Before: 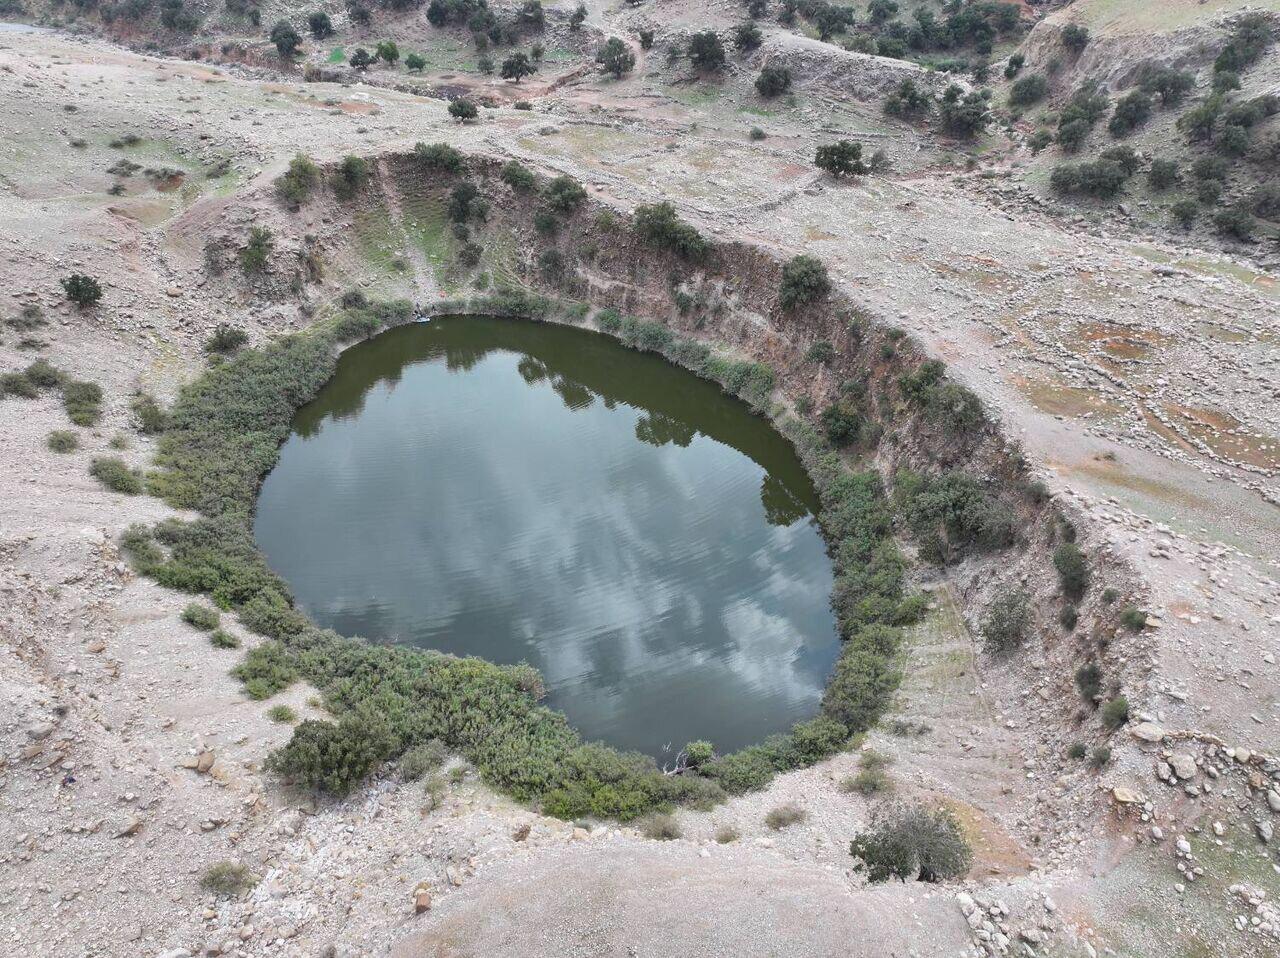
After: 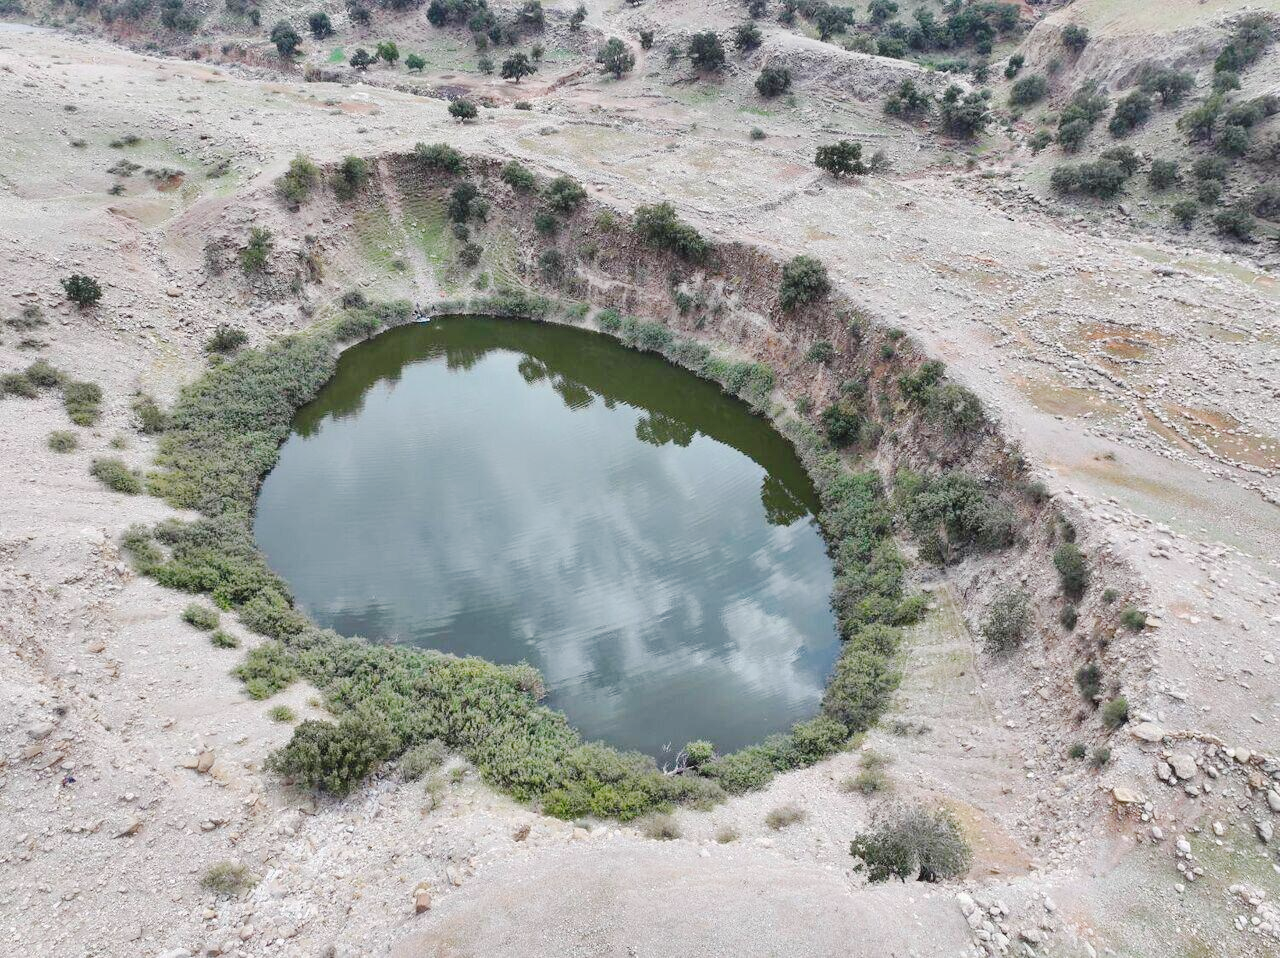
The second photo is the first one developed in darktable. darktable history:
tone curve: curves: ch0 [(0, 0) (0.003, 0.02) (0.011, 0.023) (0.025, 0.028) (0.044, 0.045) (0.069, 0.063) (0.1, 0.09) (0.136, 0.122) (0.177, 0.166) (0.224, 0.223) (0.277, 0.297) (0.335, 0.384) (0.399, 0.461) (0.468, 0.549) (0.543, 0.632) (0.623, 0.705) (0.709, 0.772) (0.801, 0.844) (0.898, 0.91) (1, 1)], preserve colors none
